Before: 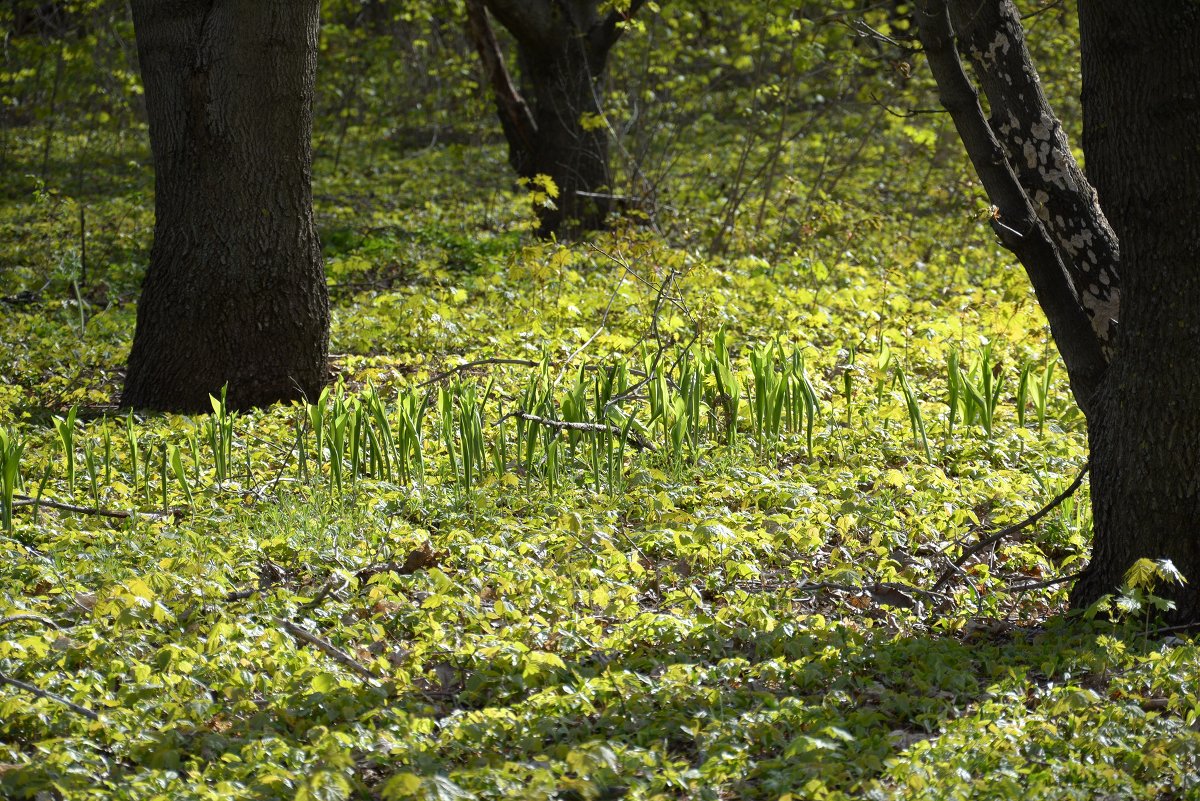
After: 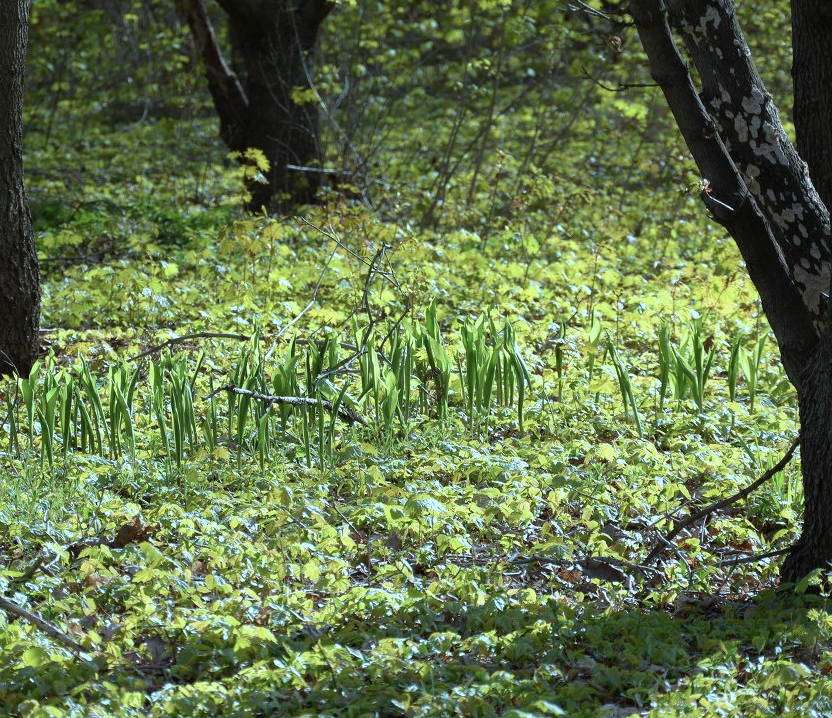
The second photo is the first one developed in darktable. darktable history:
color correction: highlights a* -9.66, highlights b* -21.59
crop and rotate: left 24.105%, top 3.247%, right 6.498%, bottom 7.046%
